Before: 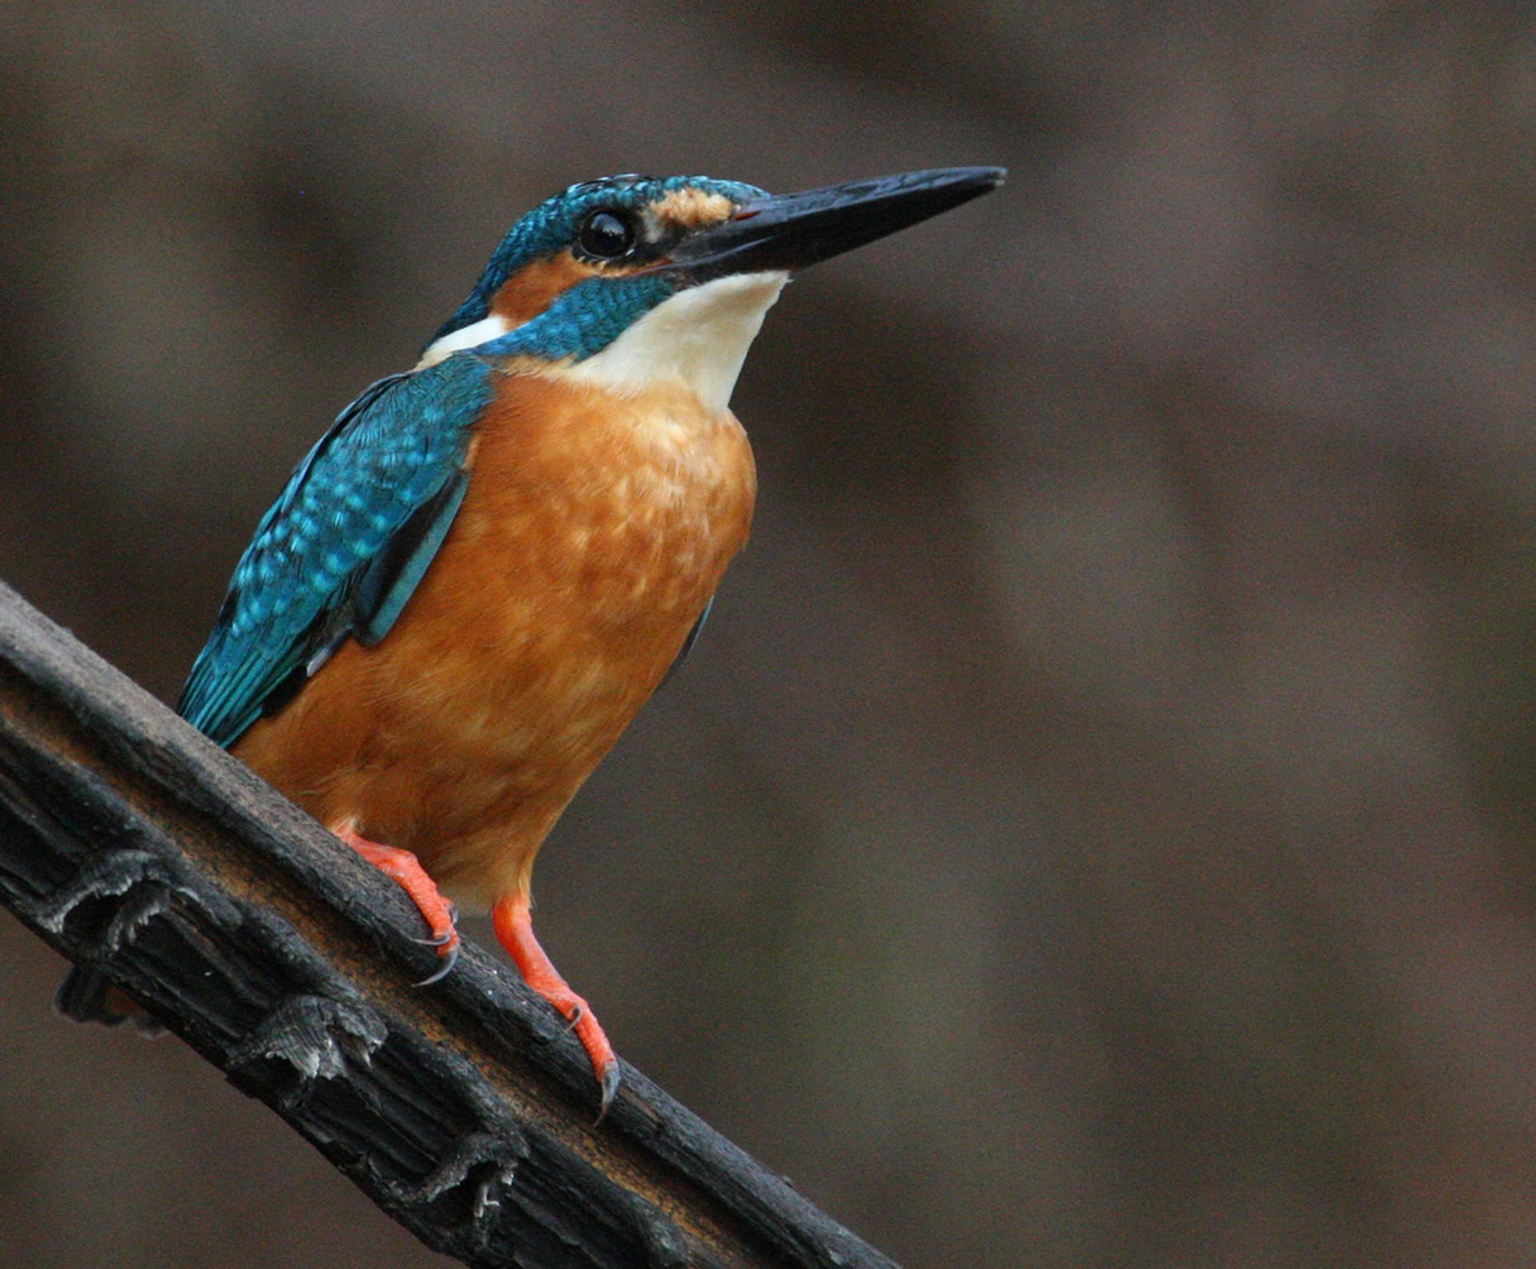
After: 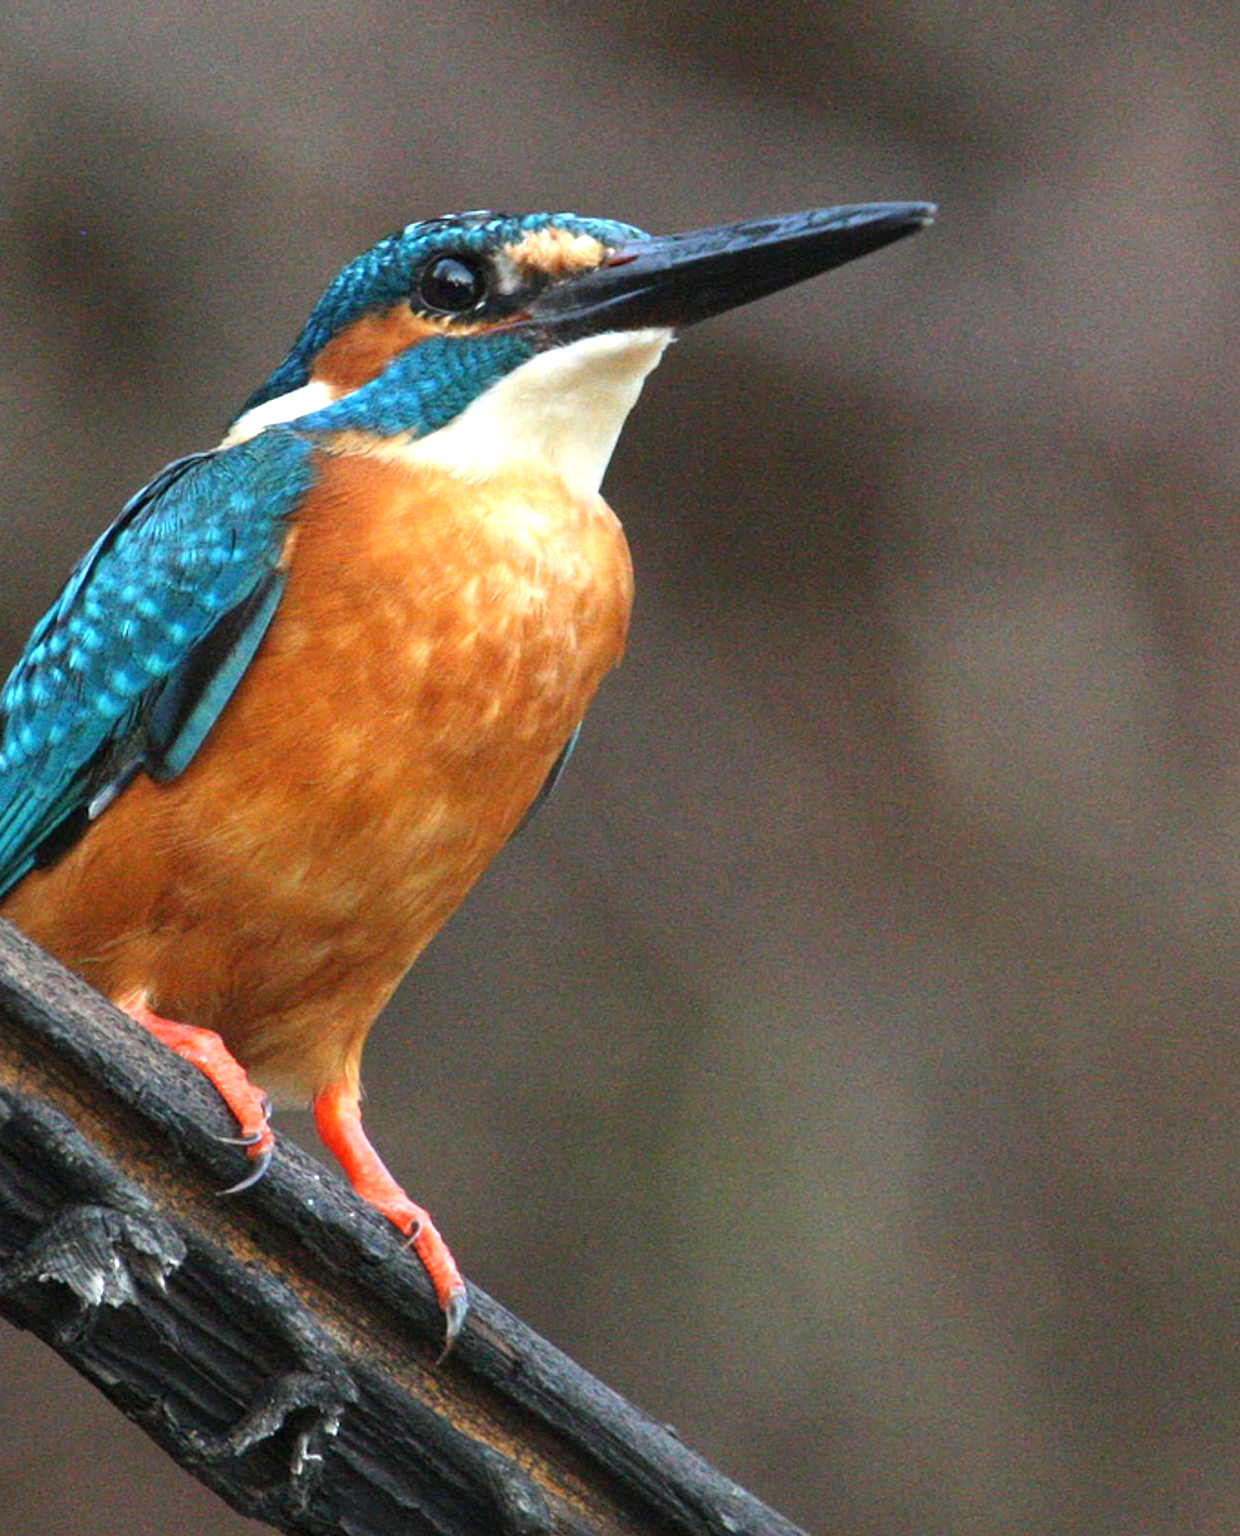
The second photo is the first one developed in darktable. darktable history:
exposure: black level correction 0, exposure 0.947 EV, compensate highlight preservation false
crop and rotate: left 15.244%, right 18.066%
